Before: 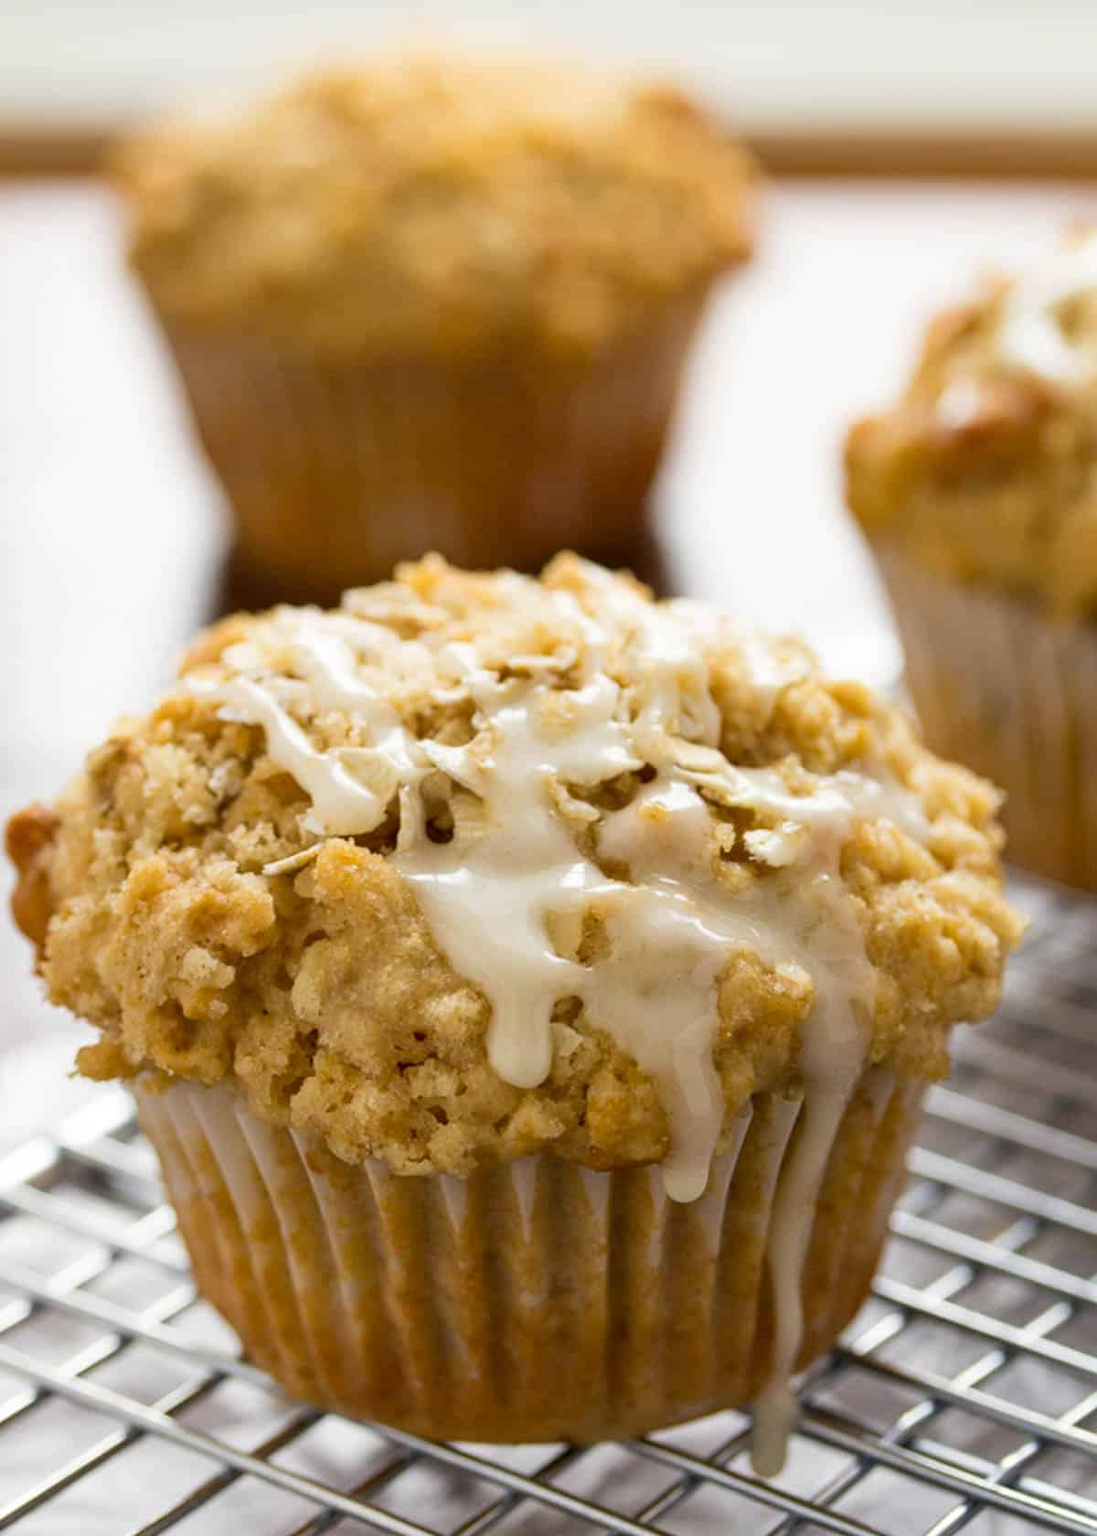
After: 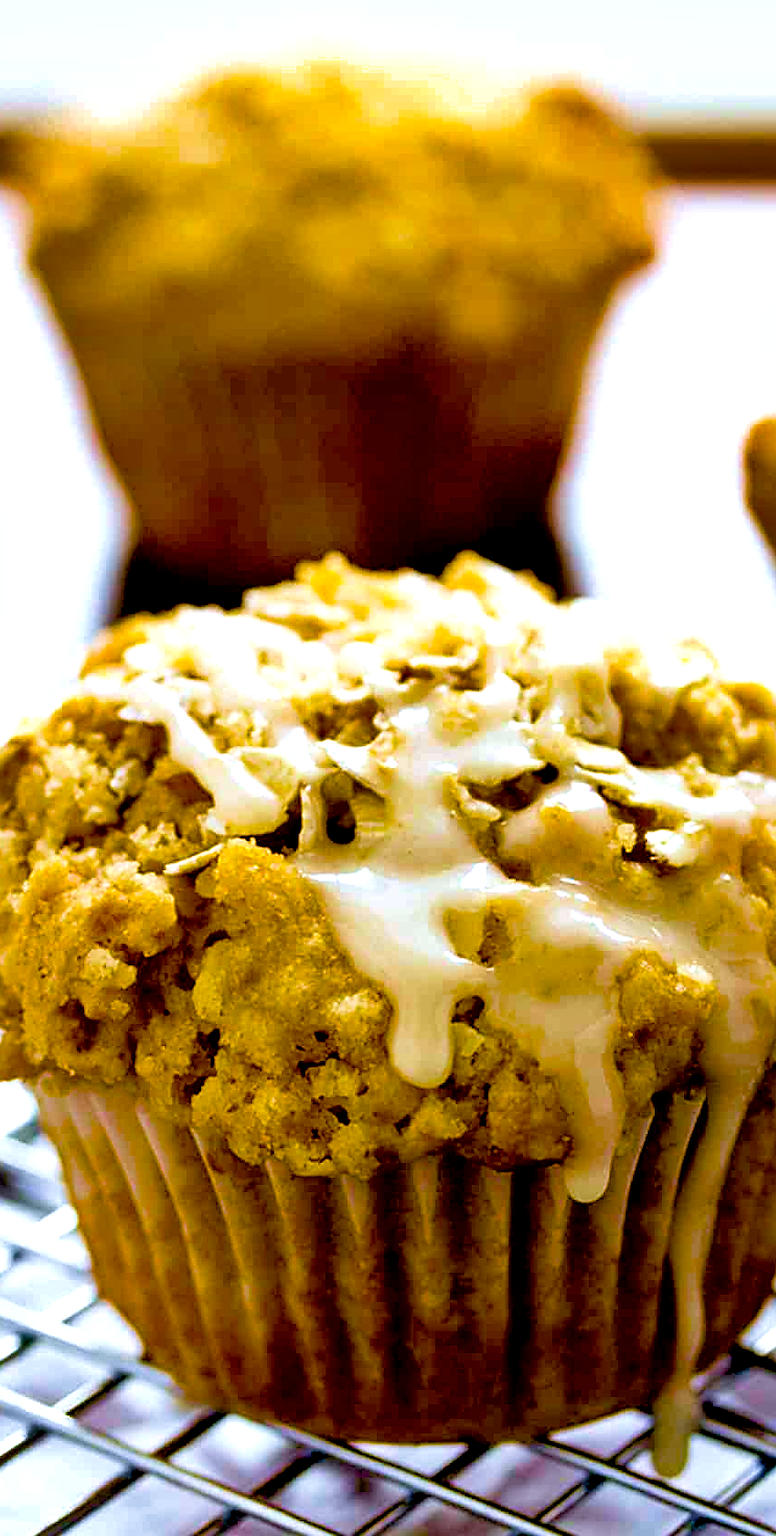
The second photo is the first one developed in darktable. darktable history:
crop and rotate: left 9.061%, right 20.142%
exposure: black level correction 0.047, exposure 0.013 EV, compensate highlight preservation false
color balance rgb: linear chroma grading › shadows 10%, linear chroma grading › highlights 10%, linear chroma grading › global chroma 15%, linear chroma grading › mid-tones 15%, perceptual saturation grading › global saturation 40%, perceptual saturation grading › highlights -25%, perceptual saturation grading › mid-tones 35%, perceptual saturation grading › shadows 35%, perceptual brilliance grading › global brilliance 11.29%, global vibrance 11.29%
velvia: strength 39.63%
shadows and highlights: shadows 12, white point adjustment 1.2, soften with gaussian
sharpen: on, module defaults
white balance: red 0.954, blue 1.079
